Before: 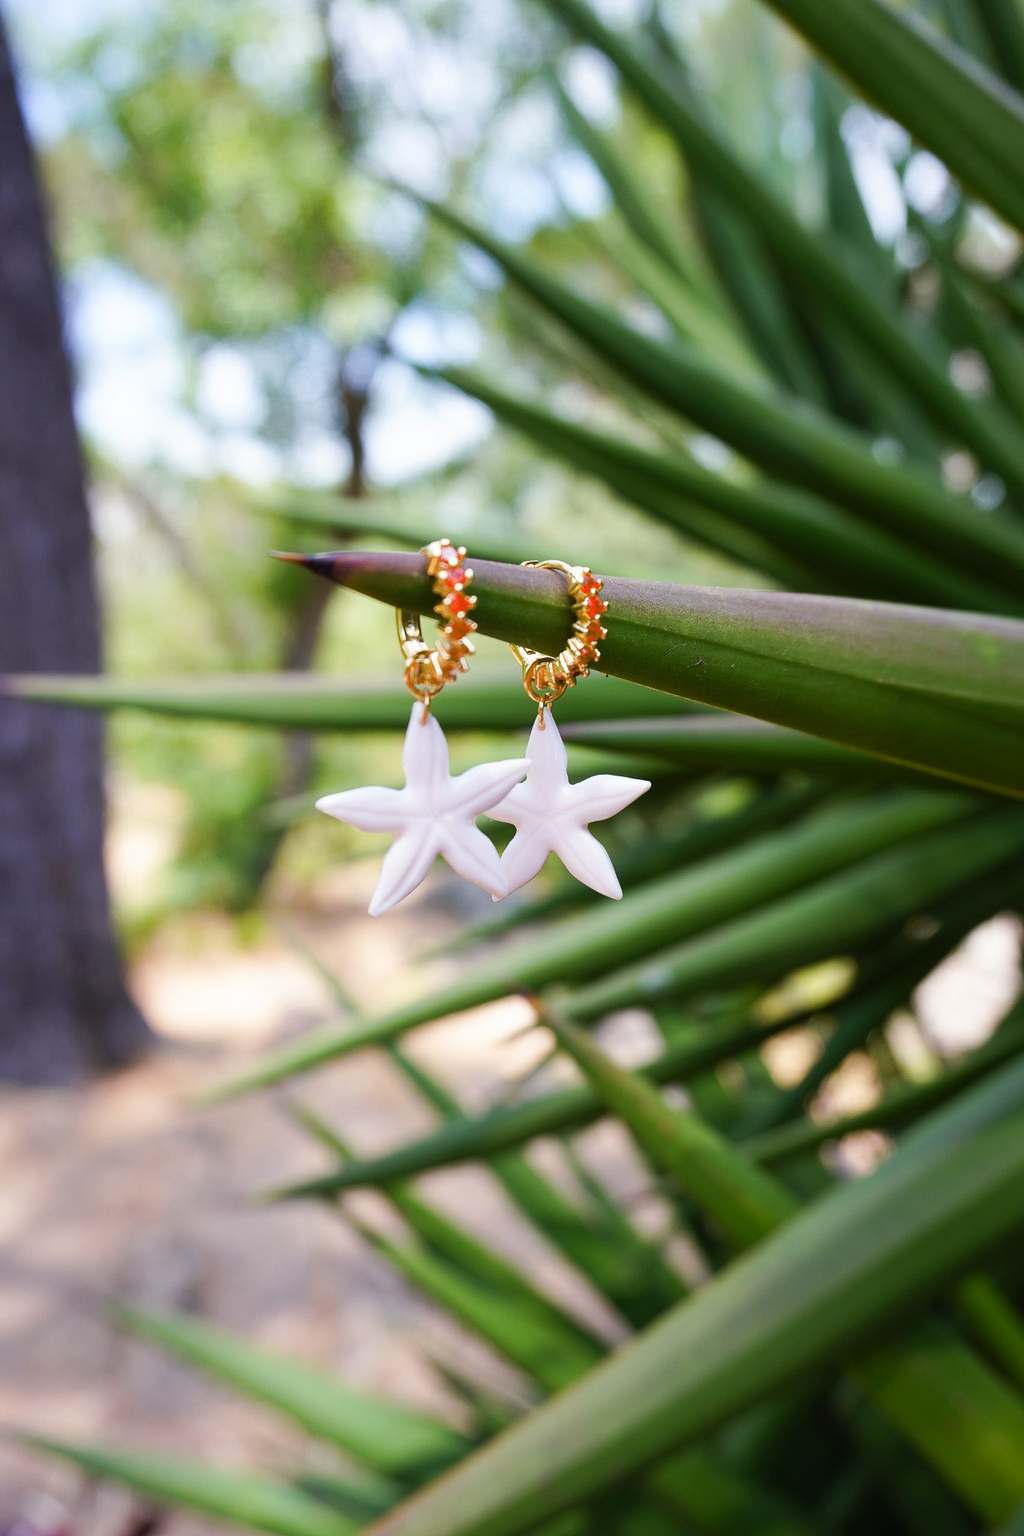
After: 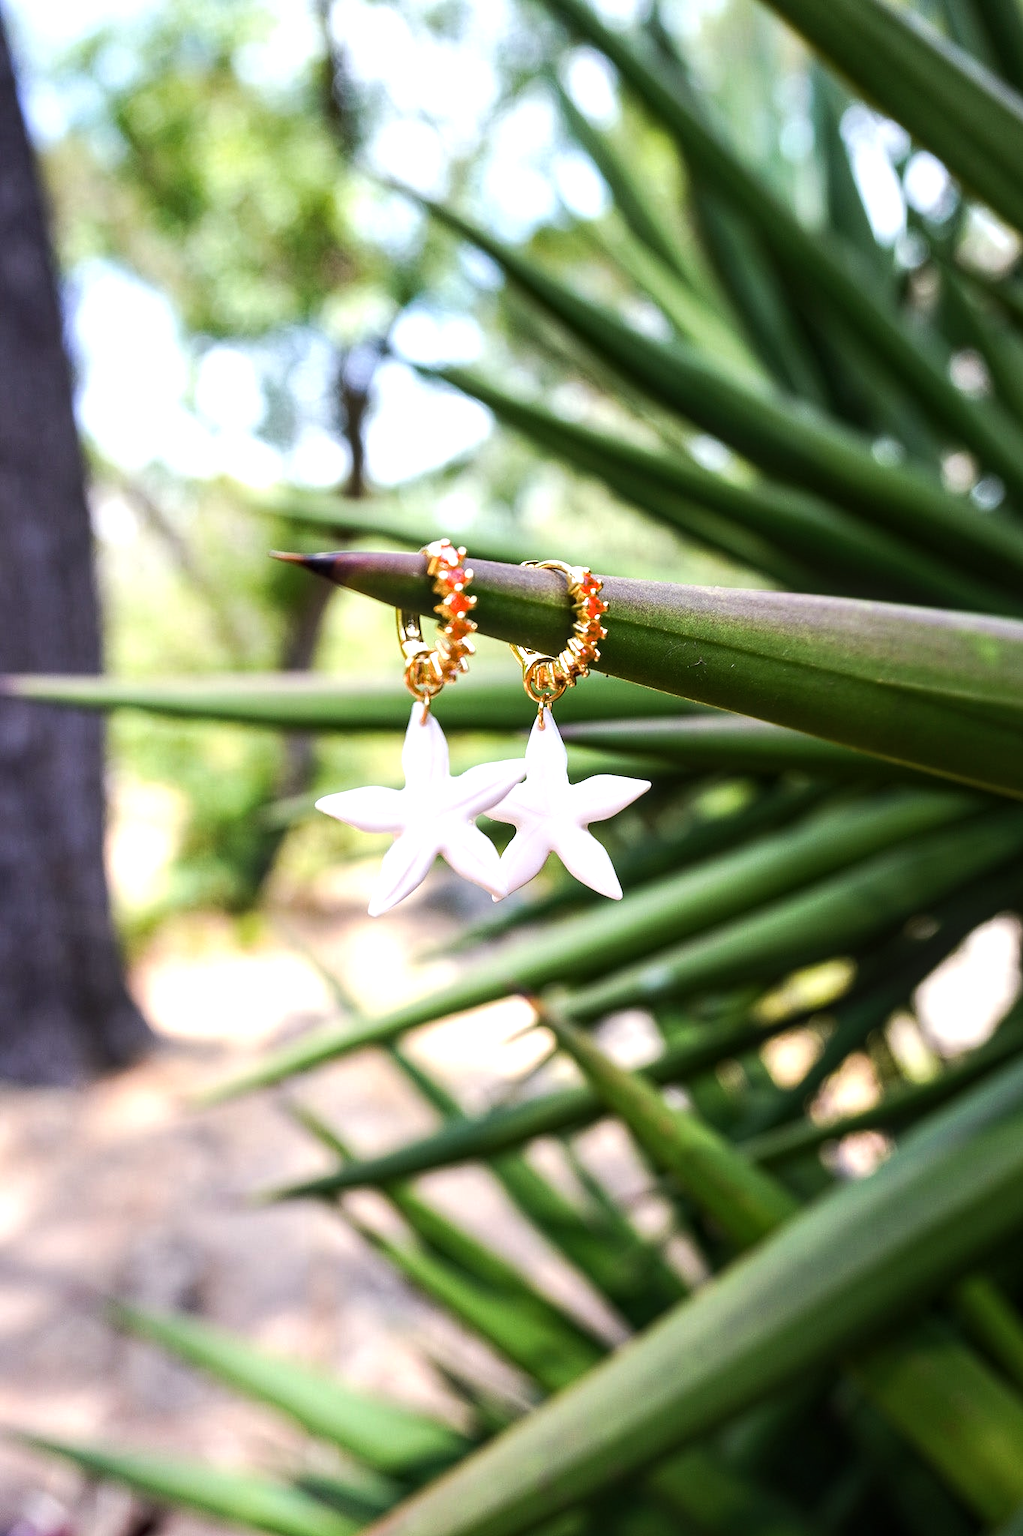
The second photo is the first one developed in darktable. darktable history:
local contrast: on, module defaults
tone equalizer: -8 EV -0.743 EV, -7 EV -0.707 EV, -6 EV -0.623 EV, -5 EV -0.4 EV, -3 EV 0.391 EV, -2 EV 0.6 EV, -1 EV 0.687 EV, +0 EV 0.768 EV, edges refinement/feathering 500, mask exposure compensation -1.57 EV, preserve details no
